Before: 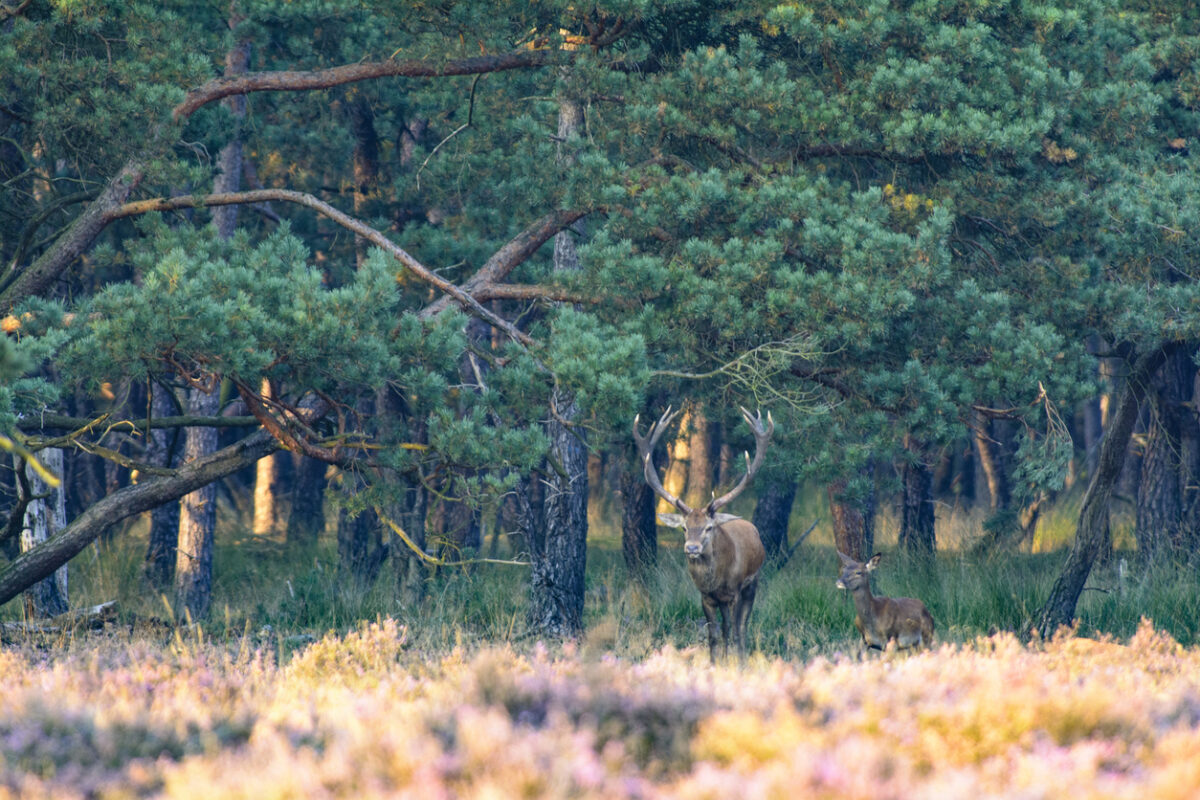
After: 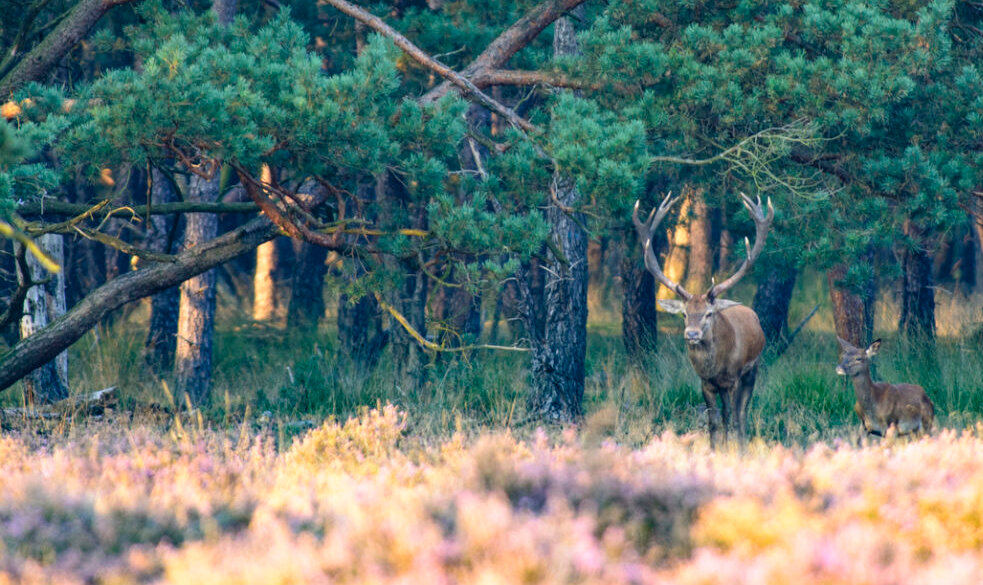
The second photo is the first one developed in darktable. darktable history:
crop: top 26.852%, right 18.025%
